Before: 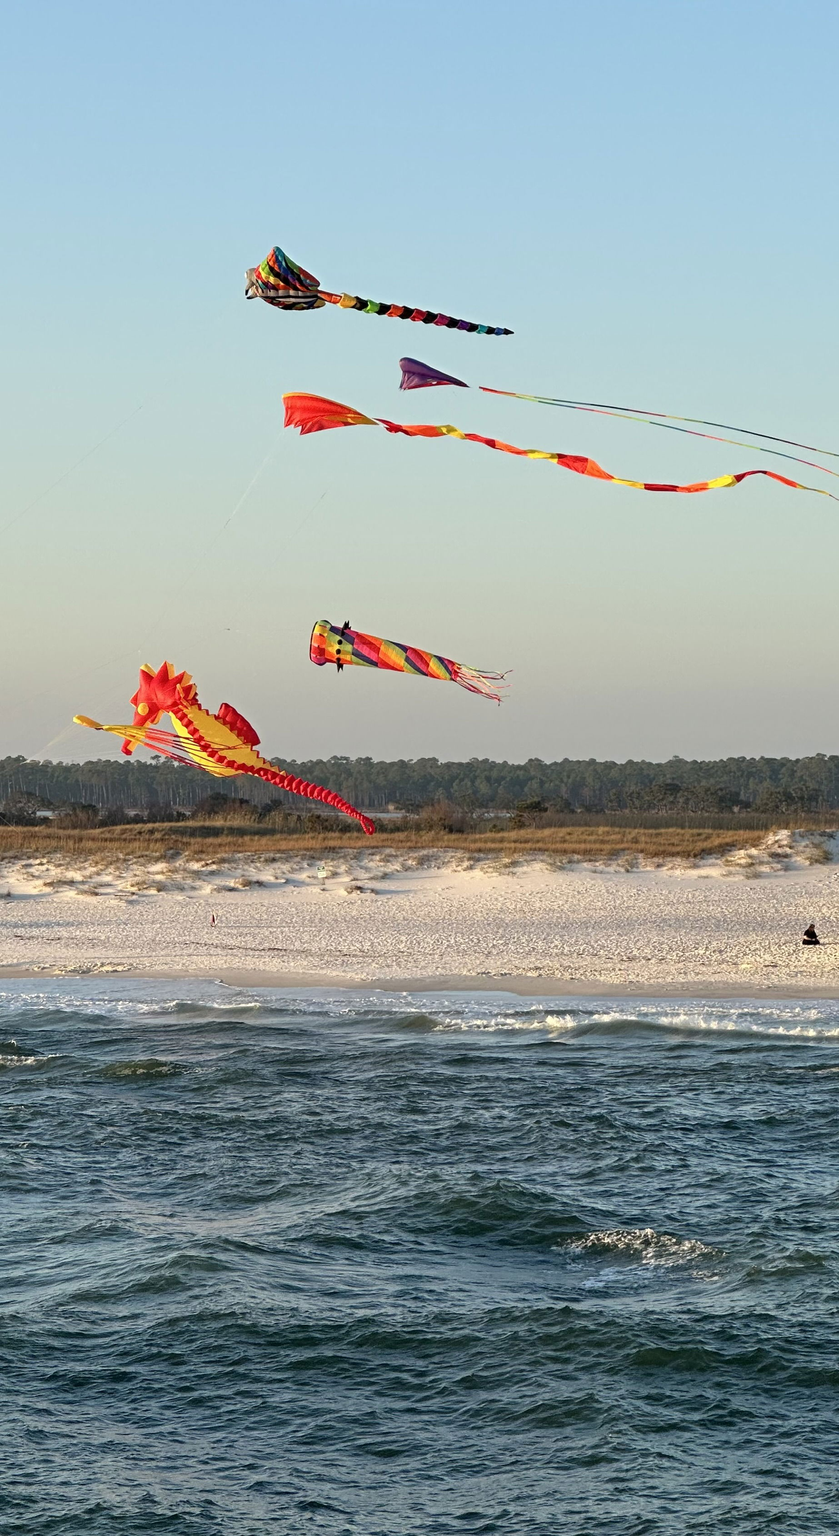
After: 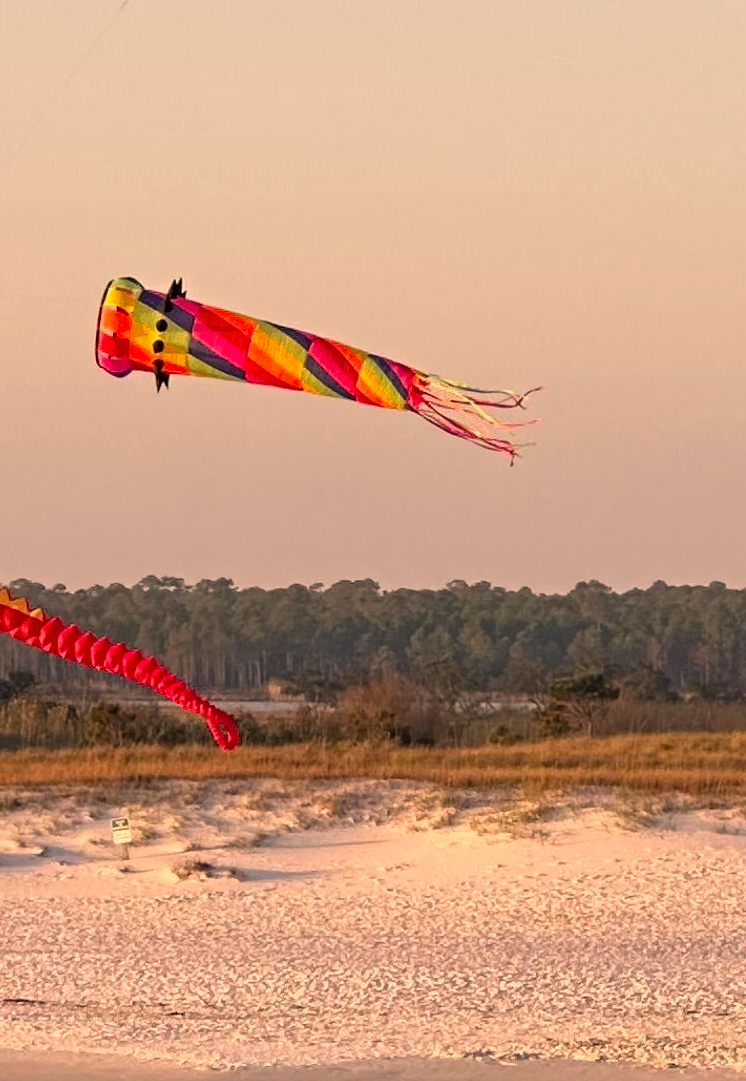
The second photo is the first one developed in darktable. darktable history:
color correction: highlights a* 21.16, highlights b* 19.61
crop: left 31.751%, top 32.172%, right 27.8%, bottom 35.83%
